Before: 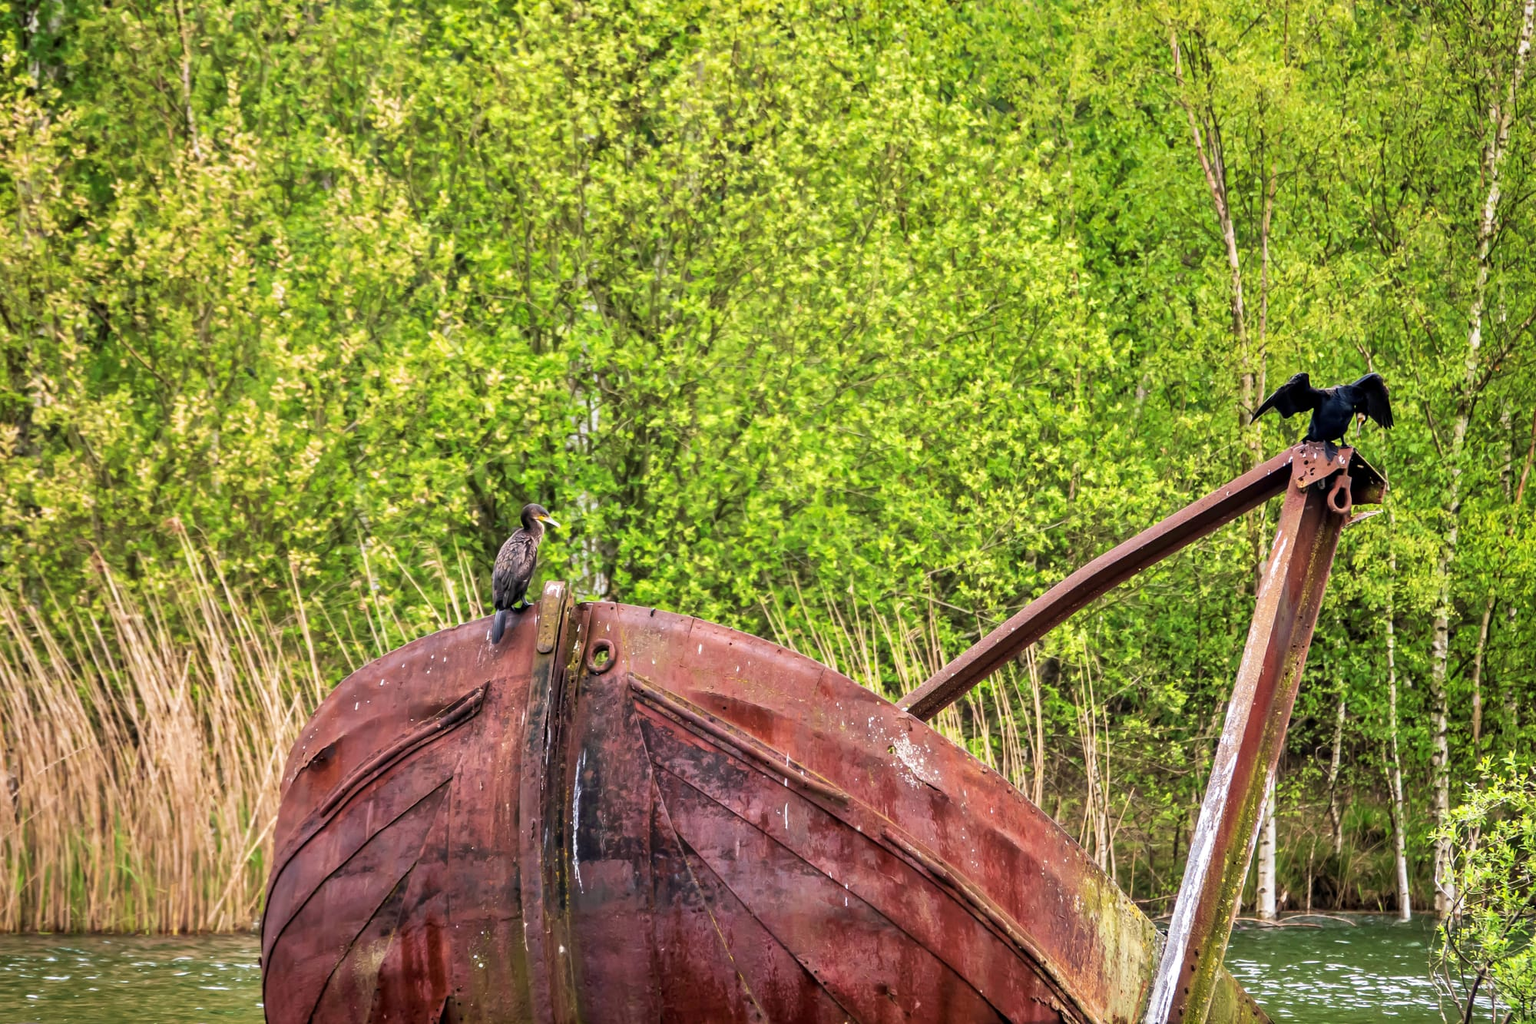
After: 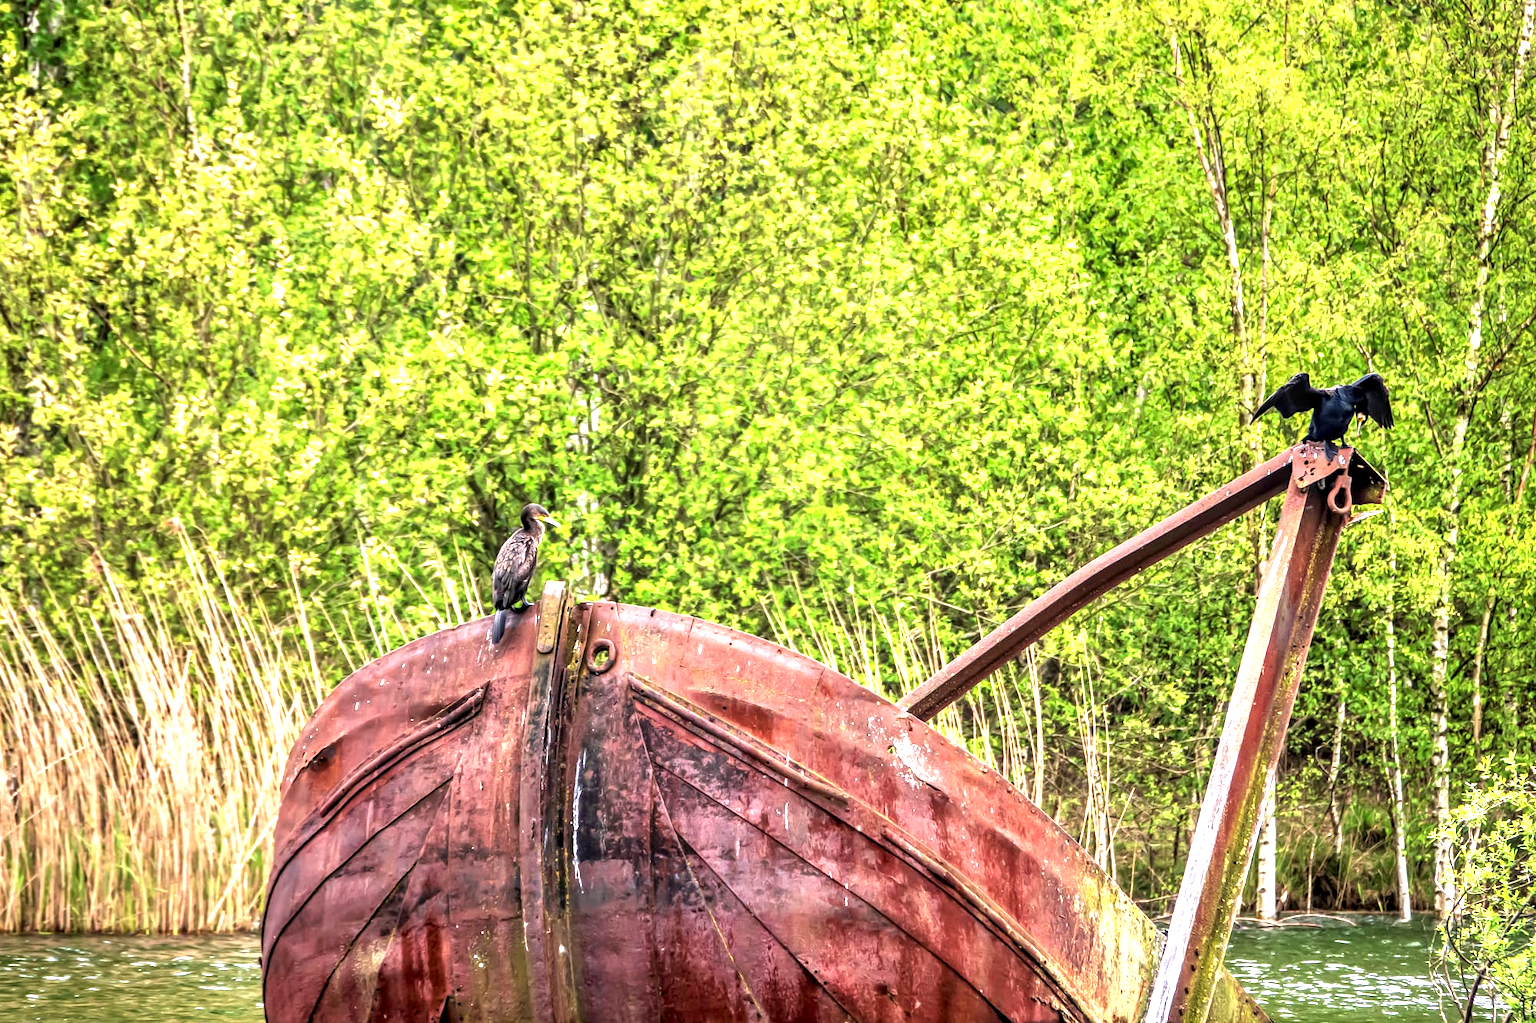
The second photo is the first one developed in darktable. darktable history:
local contrast: highlights 59%, detail 145%
exposure: exposure 0.918 EV, compensate exposure bias true, compensate highlight preservation false
